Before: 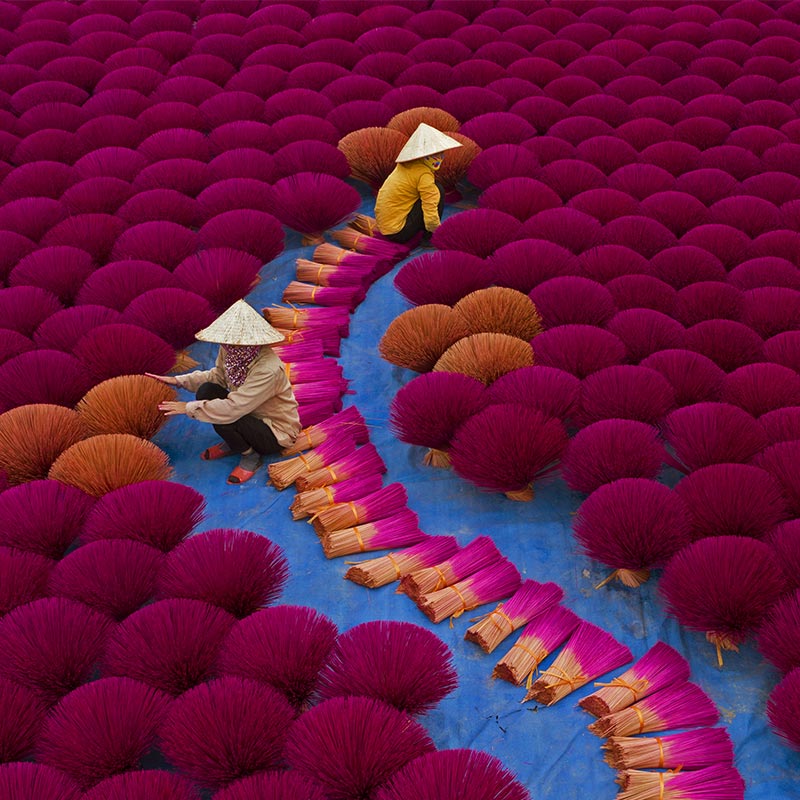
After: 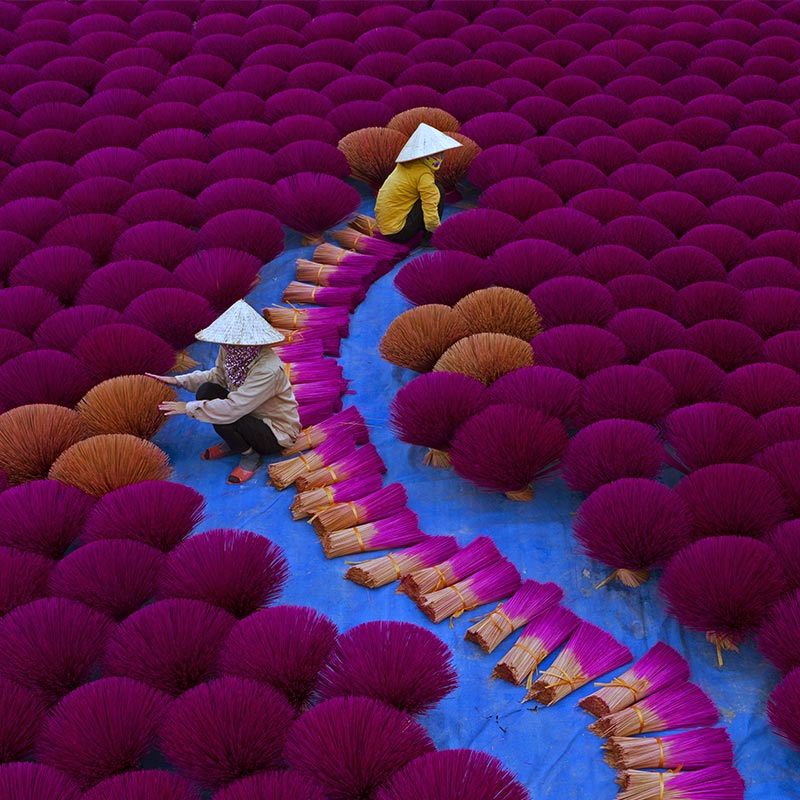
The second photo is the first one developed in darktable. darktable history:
white balance: red 0.871, blue 1.249
levels: mode automatic, gray 50.8%
